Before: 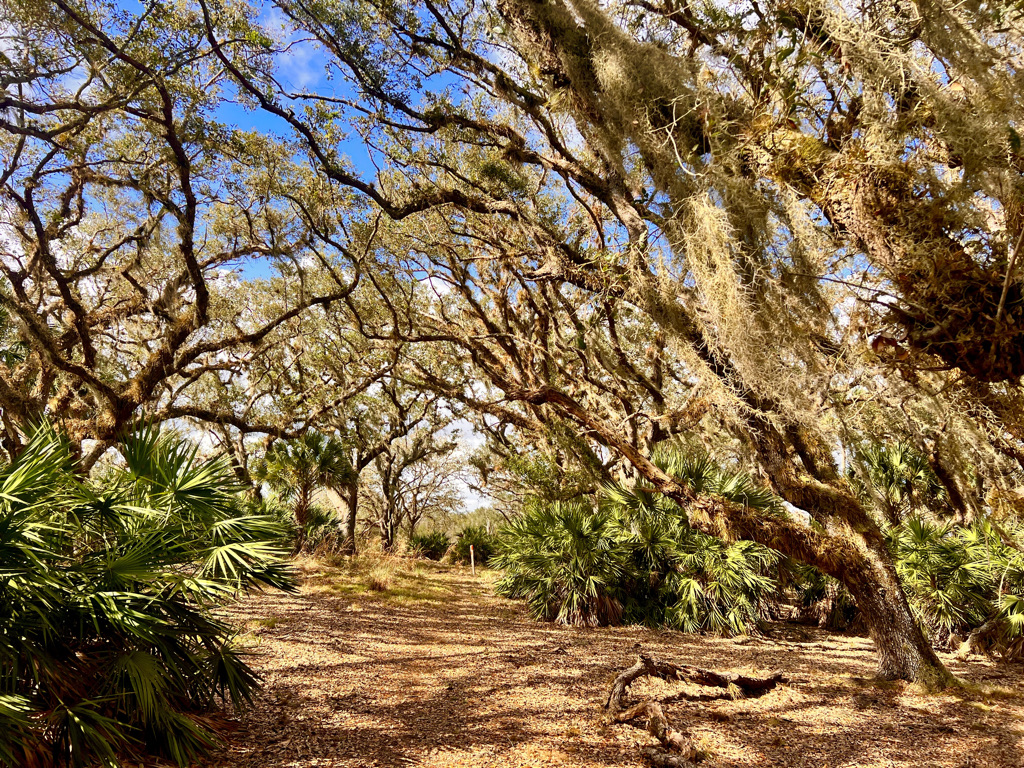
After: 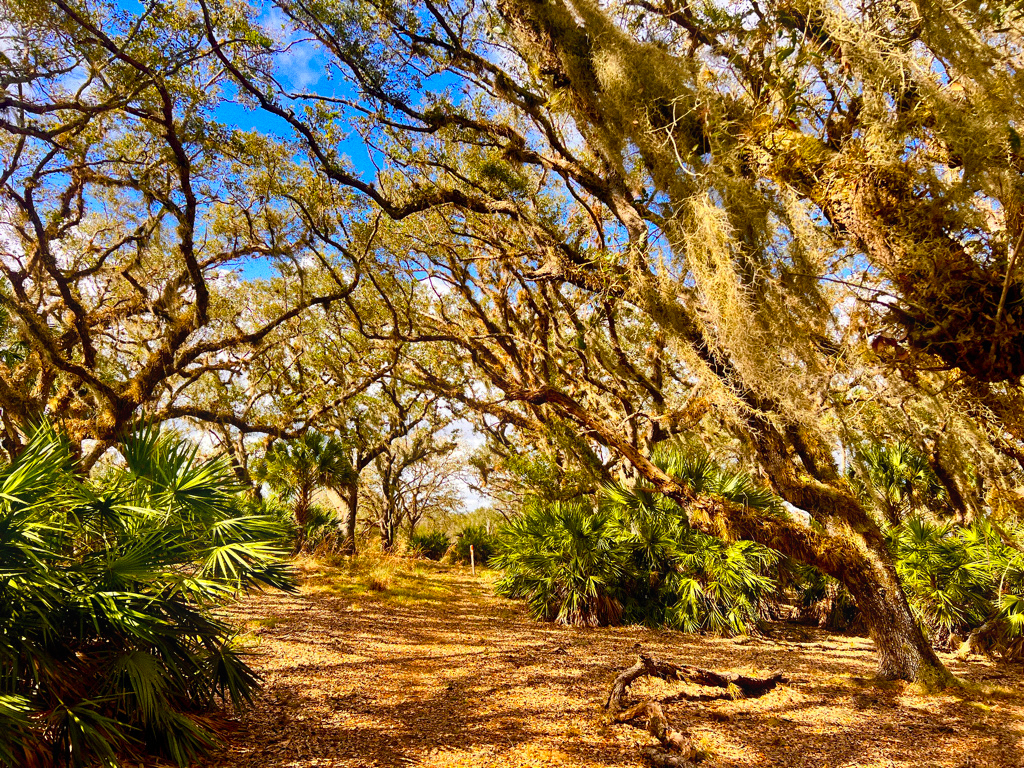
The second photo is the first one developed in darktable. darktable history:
color balance rgb: perceptual saturation grading › global saturation 20%, global vibrance 20%
bloom: size 9%, threshold 100%, strength 7%
grain: coarseness 0.09 ISO
